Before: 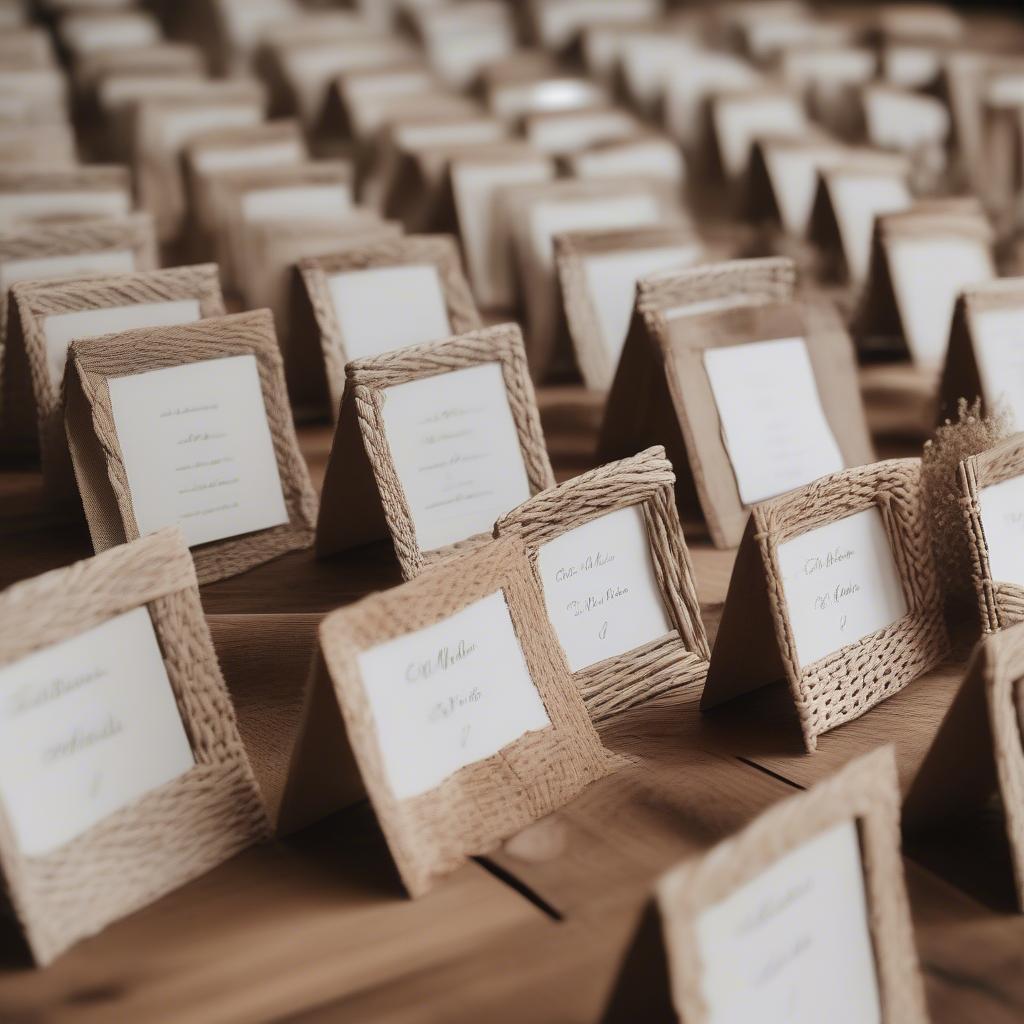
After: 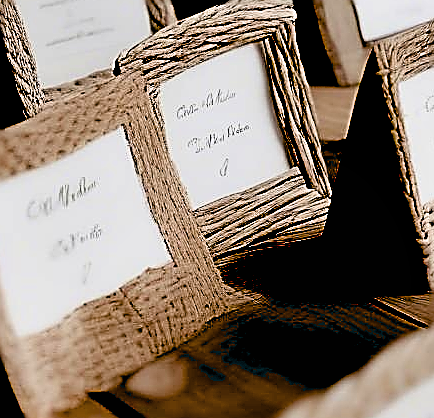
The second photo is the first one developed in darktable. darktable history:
sharpen: radius 1.653, amount 1.296
filmic rgb: black relative exposure -3.58 EV, white relative exposure 2.29 EV, hardness 3.4
crop: left 37.012%, top 45.262%, right 20.525%, bottom 13.823%
shadows and highlights: shadows 58.53, soften with gaussian
exposure: black level correction 0.099, exposure -0.086 EV, compensate exposure bias true, compensate highlight preservation false
